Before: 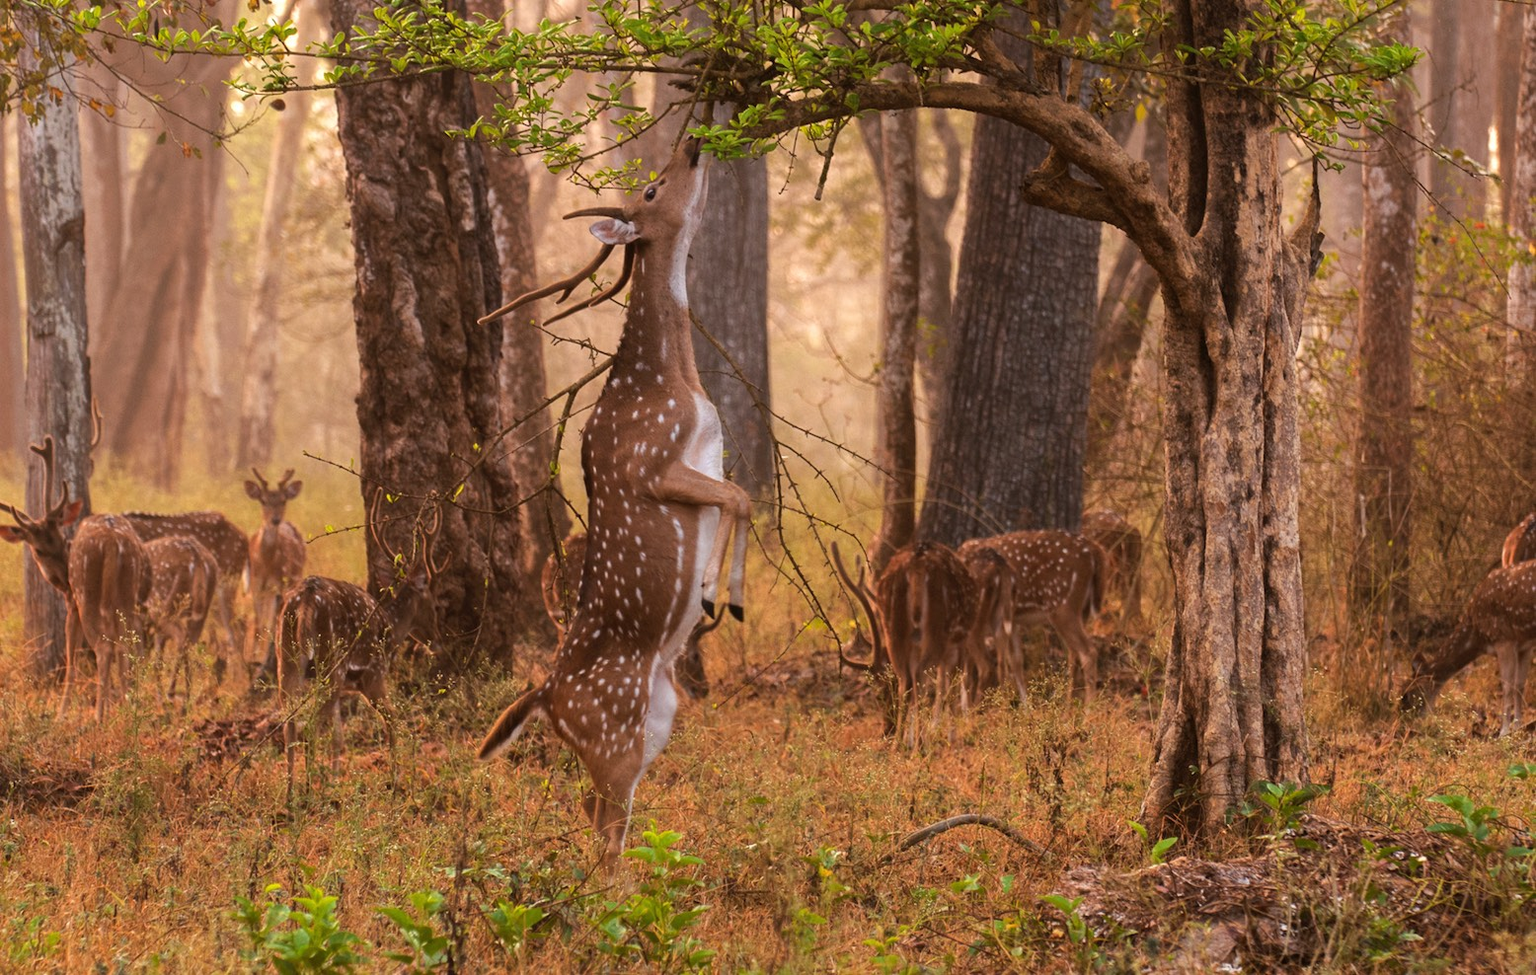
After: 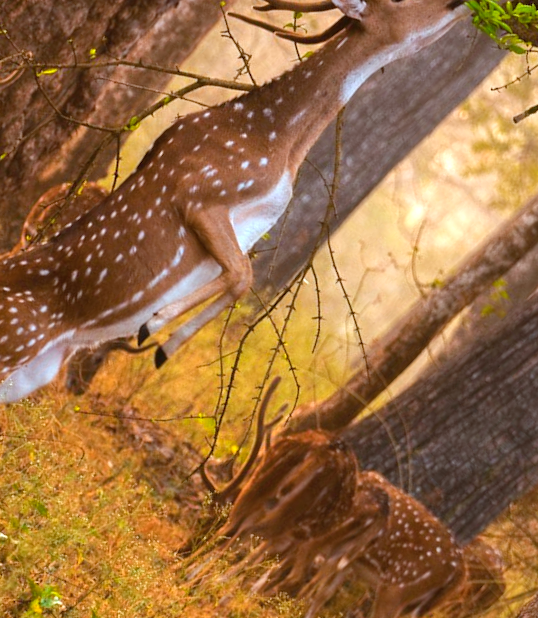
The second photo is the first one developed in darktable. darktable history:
color correction: highlights a* -11.4, highlights b* -15.63
exposure: black level correction 0, exposure 0.499 EV, compensate highlight preservation false
color balance rgb: perceptual saturation grading › global saturation 19.589%, global vibrance 20%
crop and rotate: angle -45.18°, top 16.042%, right 0.876%, bottom 11.636%
